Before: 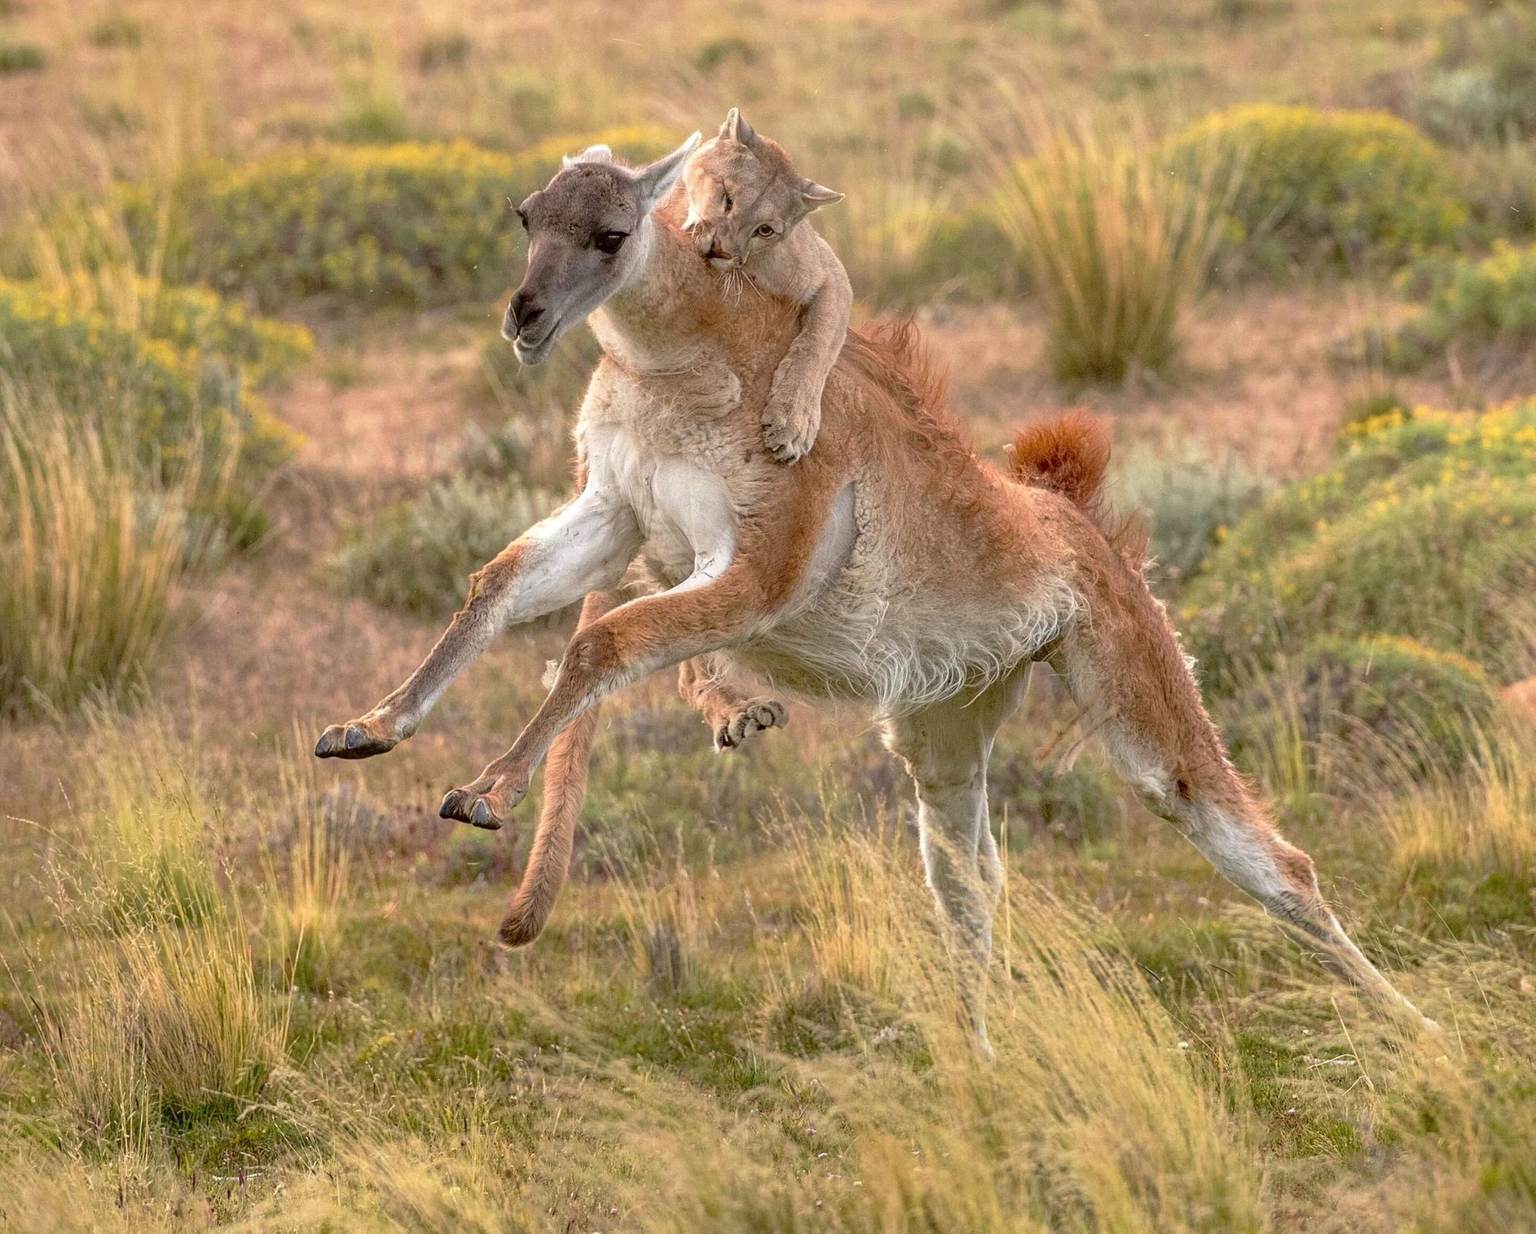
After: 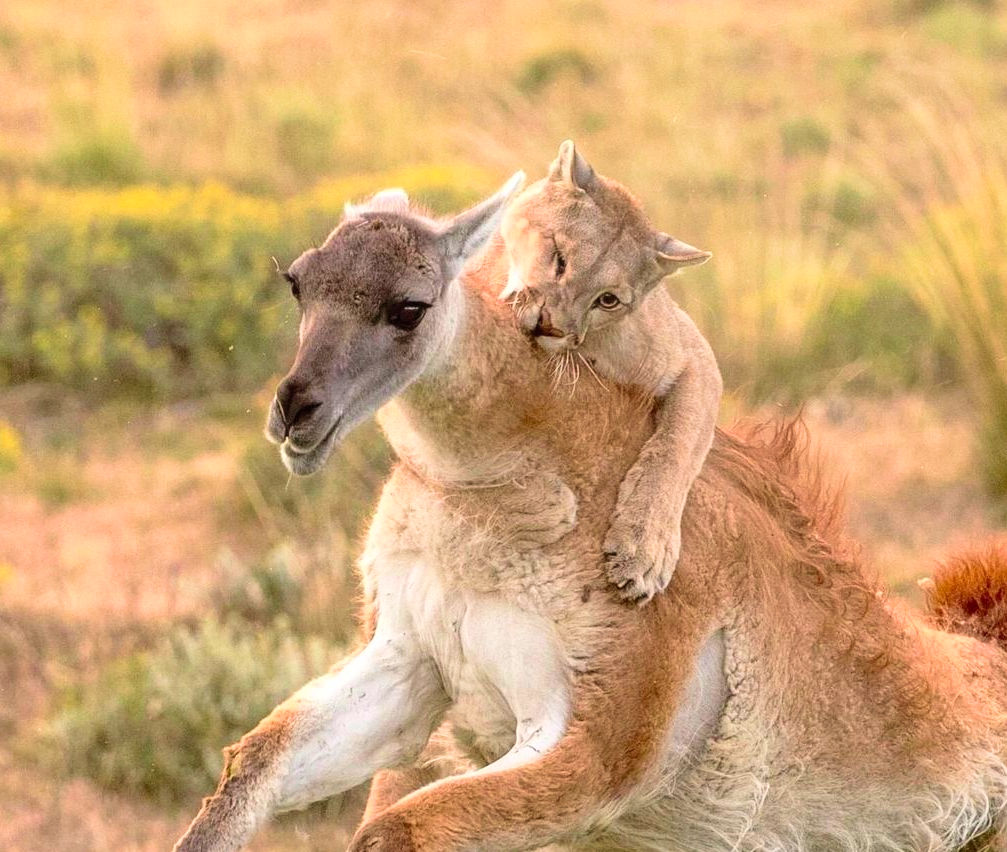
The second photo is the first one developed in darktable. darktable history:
velvia: on, module defaults
crop: left 19.406%, right 30.214%, bottom 46.975%
contrast brightness saturation: contrast 0.197, brightness 0.157, saturation 0.226
